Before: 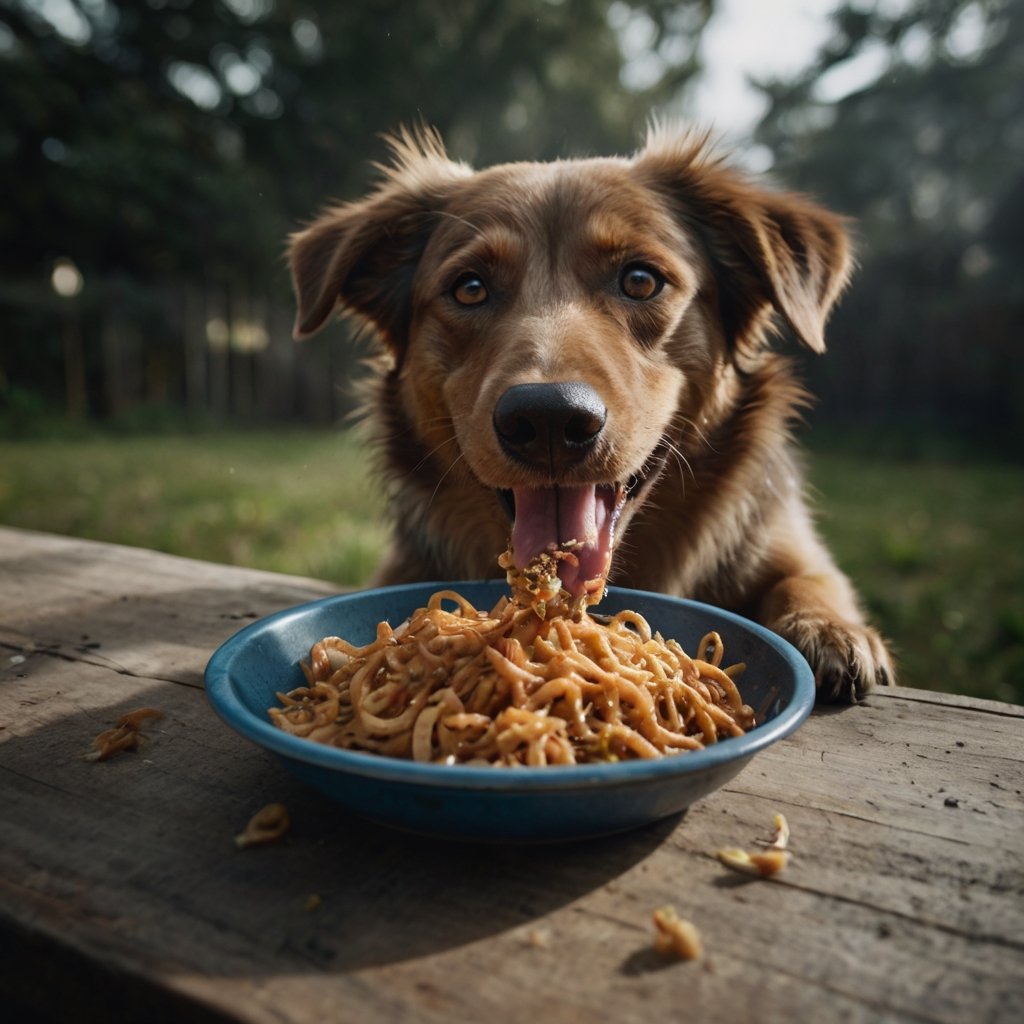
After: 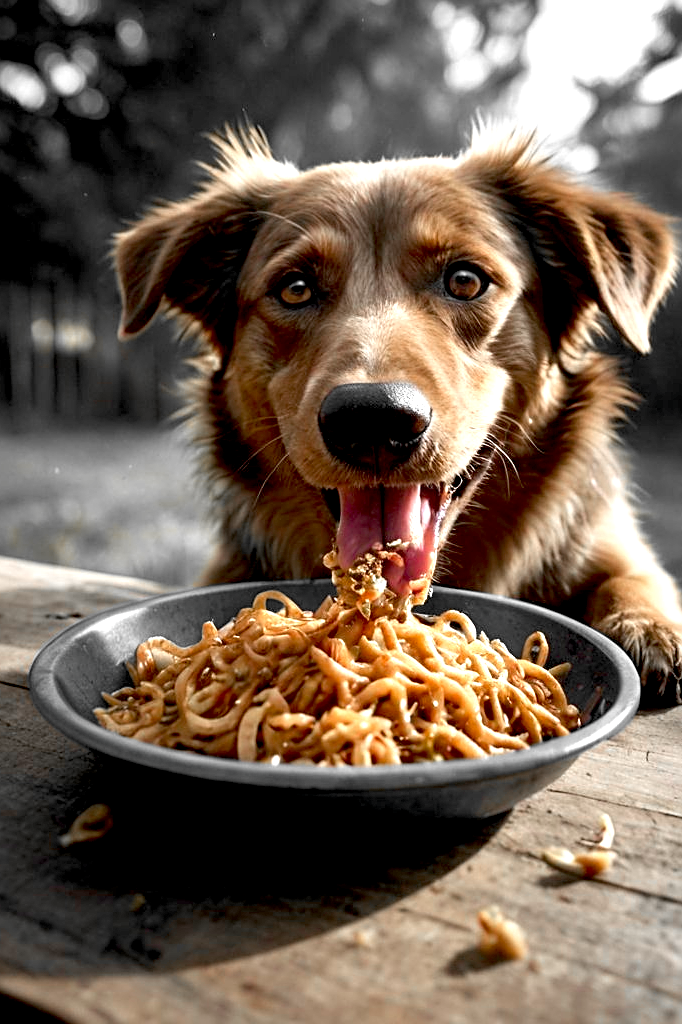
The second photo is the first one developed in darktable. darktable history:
exposure: black level correction 0.011, exposure 1.077 EV, compensate highlight preservation false
color zones: curves: ch1 [(0, 0.638) (0.193, 0.442) (0.286, 0.15) (0.429, 0.14) (0.571, 0.142) (0.714, 0.154) (0.857, 0.175) (1, 0.638)], mix 40.4%
sharpen: on, module defaults
crop: left 17.148%, right 16.183%
